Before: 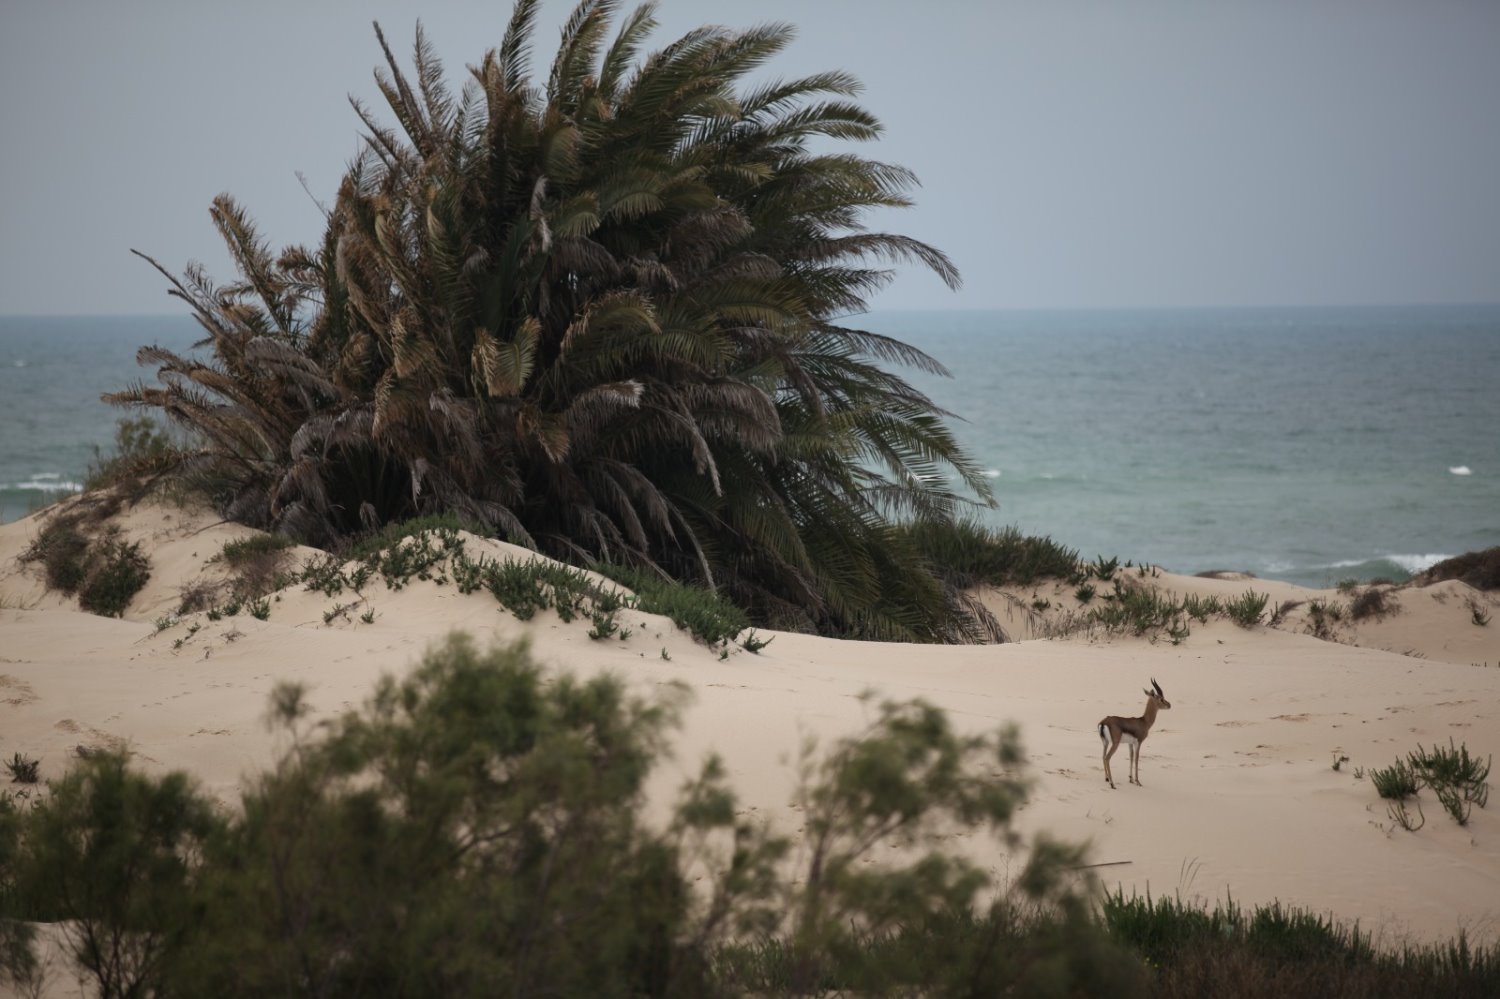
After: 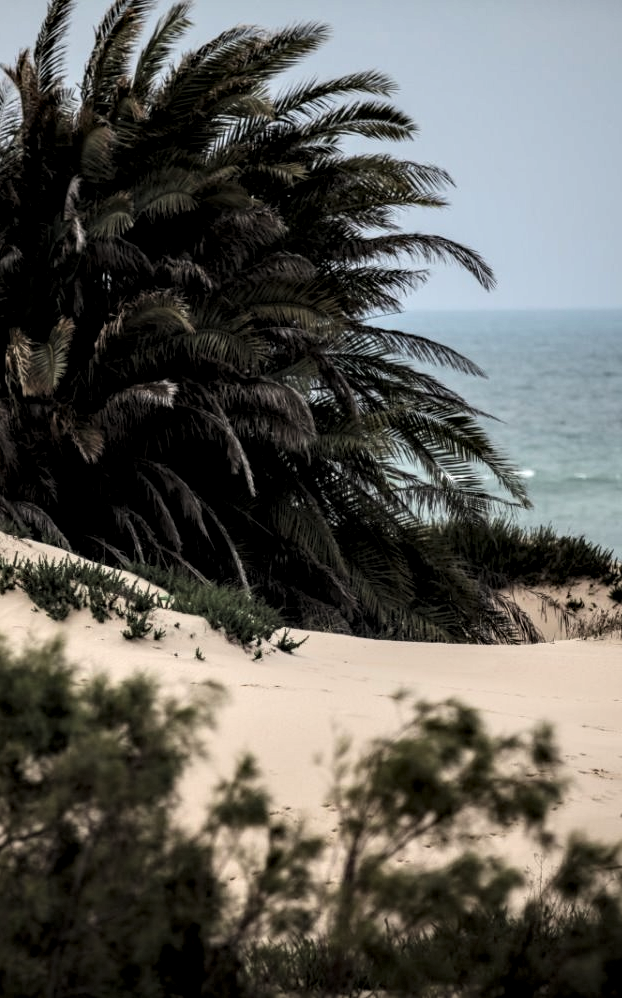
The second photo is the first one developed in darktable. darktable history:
sharpen: radius 2.914, amount 0.867, threshold 47.39
contrast brightness saturation: contrast 0.202, brightness 0.168, saturation 0.224
levels: levels [0.116, 0.574, 1]
exposure: compensate exposure bias true, compensate highlight preservation false
local contrast: detail 161%
crop: left 31.125%, right 27.355%
